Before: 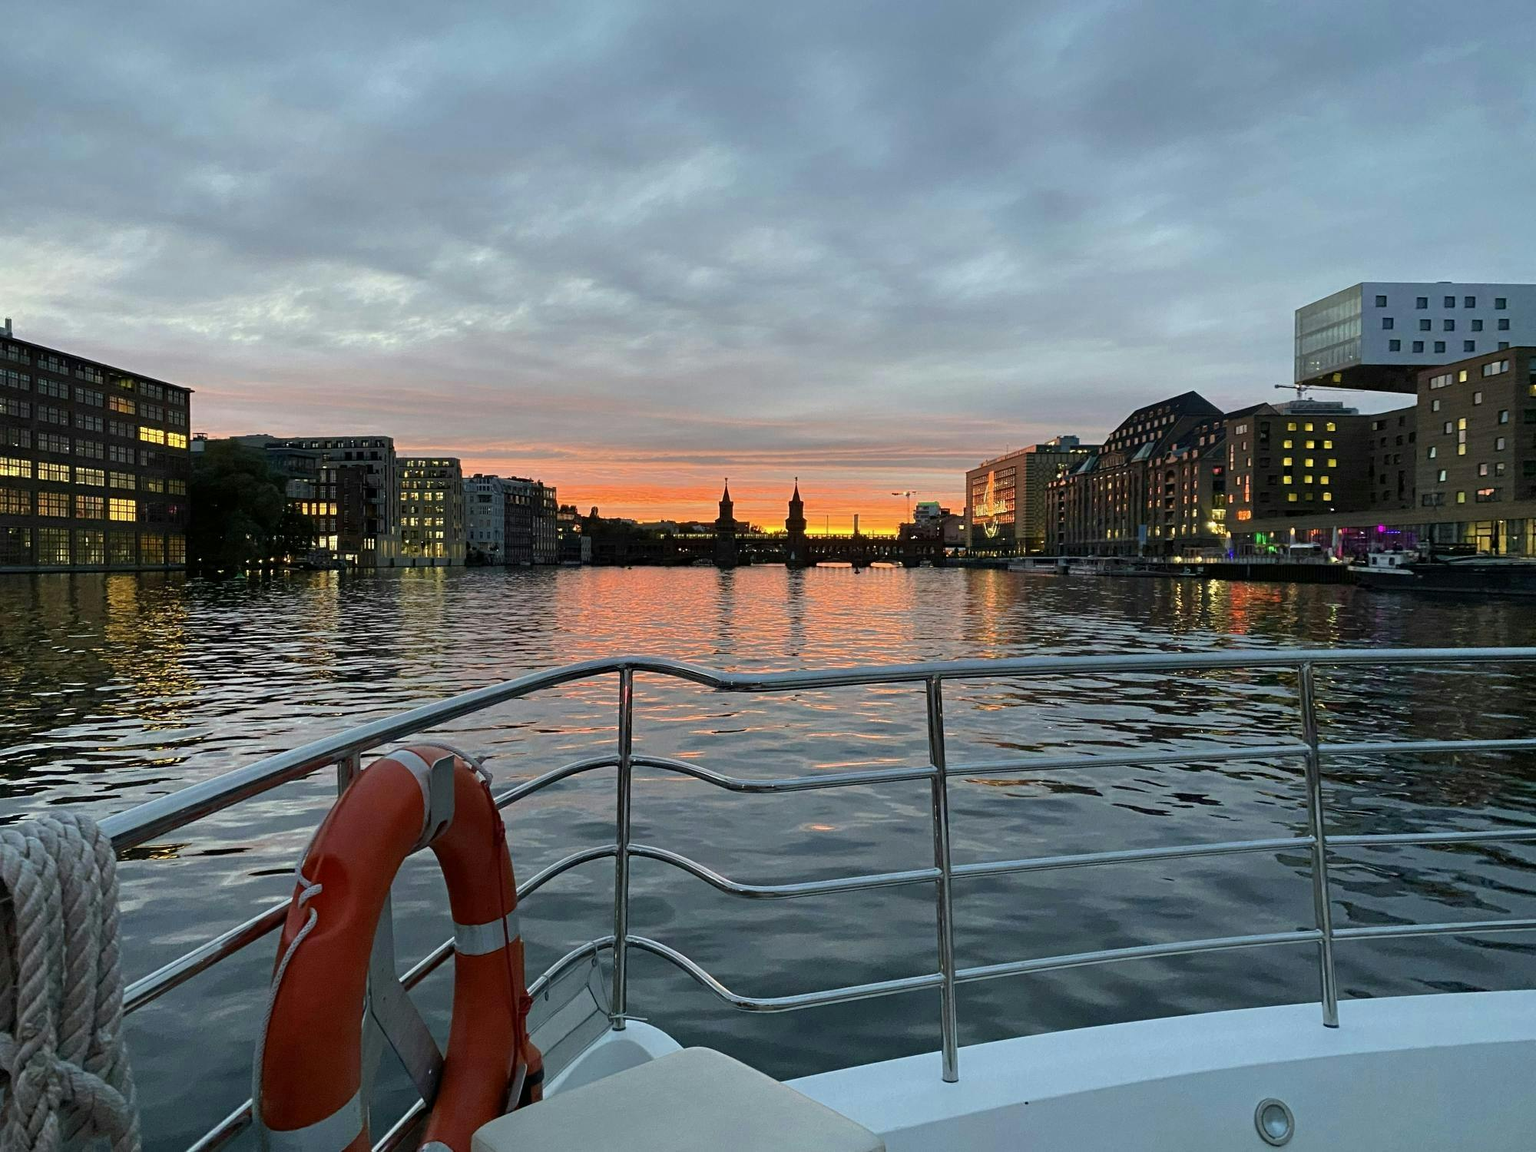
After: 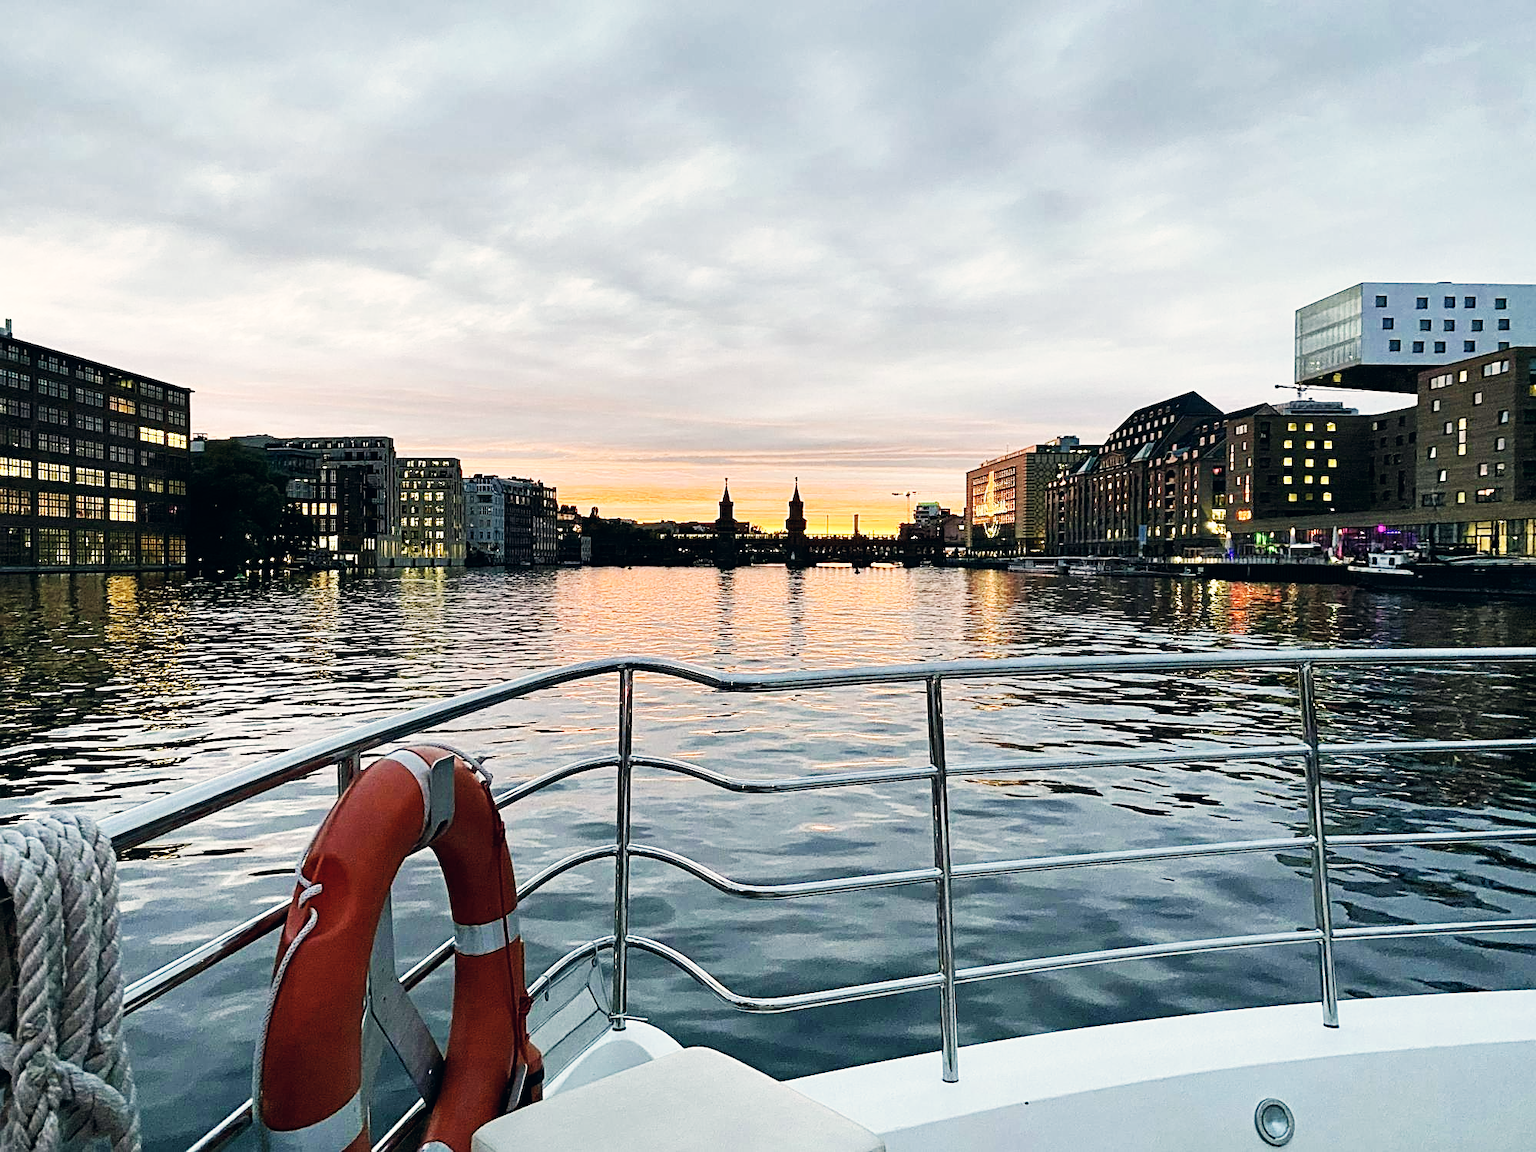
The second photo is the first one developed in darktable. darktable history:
color correction: highlights a* 2.83, highlights b* 5.03, shadows a* -2.55, shadows b* -4.82, saturation 0.779
base curve: curves: ch0 [(0, 0) (0.007, 0.004) (0.027, 0.03) (0.046, 0.07) (0.207, 0.54) (0.442, 0.872) (0.673, 0.972) (1, 1)], preserve colors none
sharpen: on, module defaults
shadows and highlights: shadows 20.99, highlights -36.42, soften with gaussian
